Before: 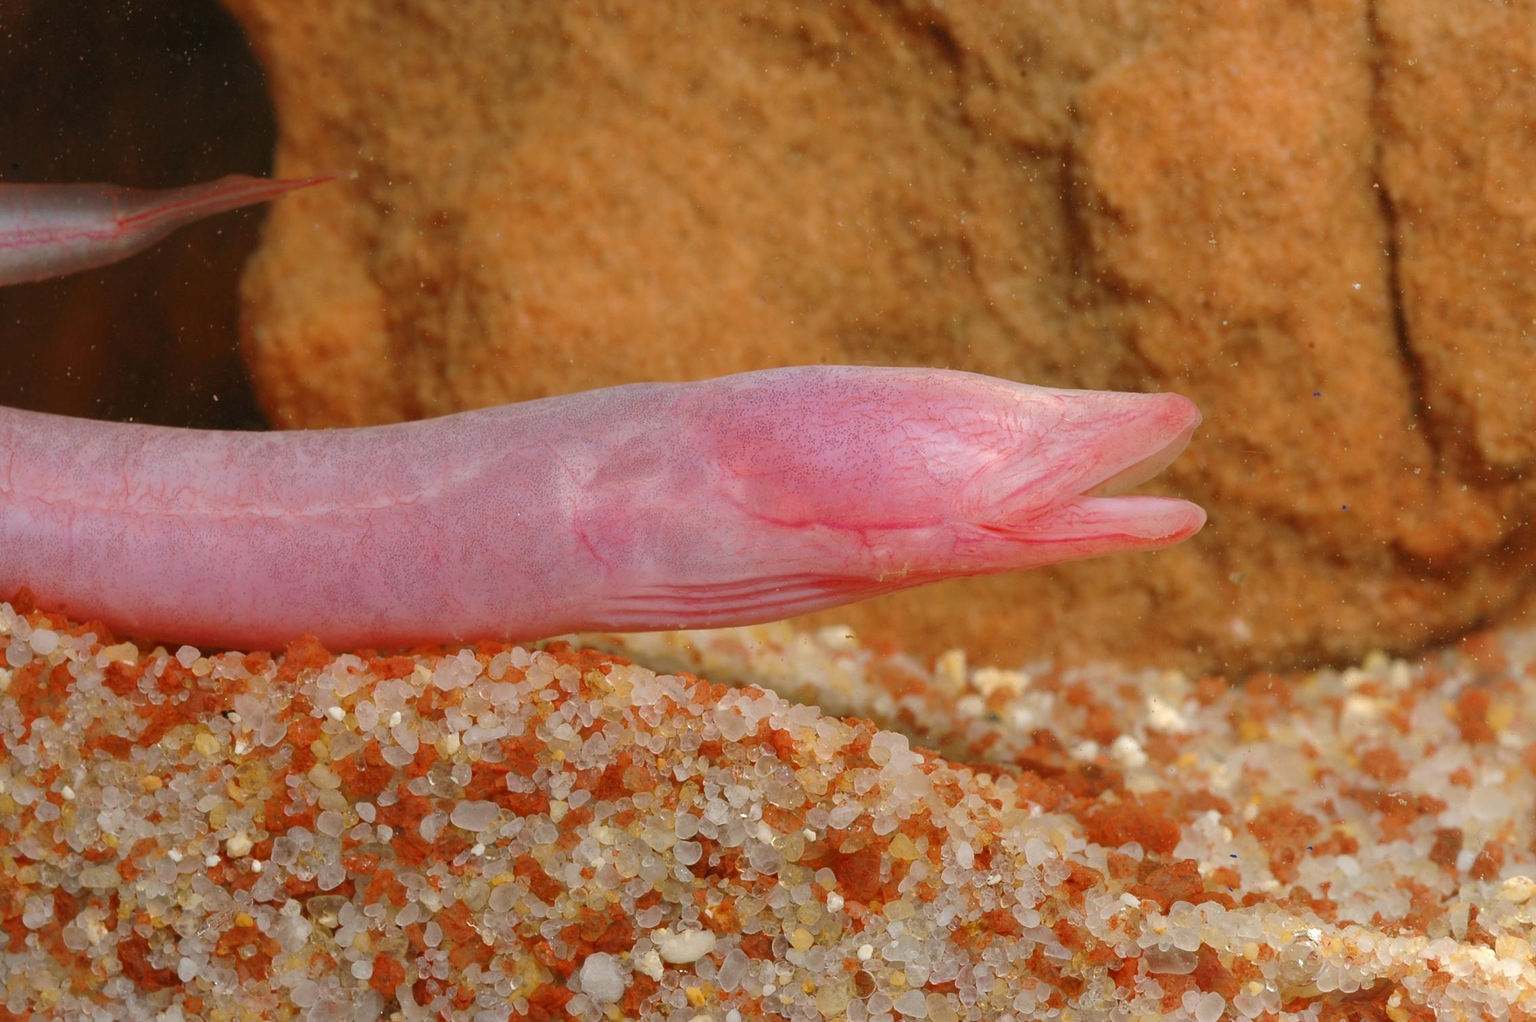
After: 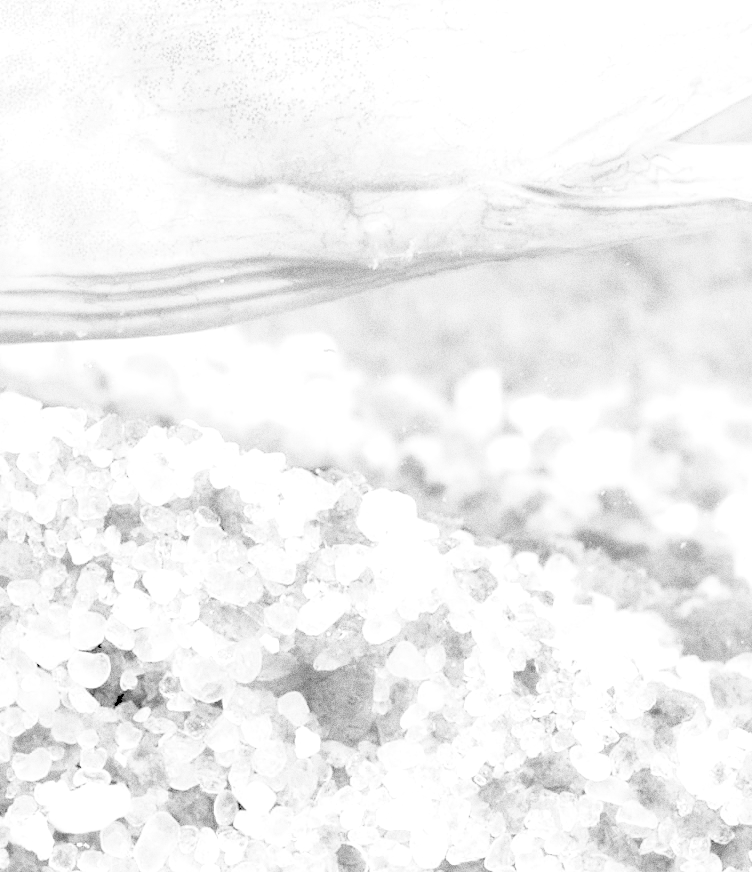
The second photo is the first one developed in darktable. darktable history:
color correction: saturation 0.5
exposure: black level correction 0.016, exposure 1.774 EV, compensate highlight preservation false
crop: left 40.878%, top 39.176%, right 25.993%, bottom 3.081%
monochrome: on, module defaults
base curve: curves: ch0 [(0, 0) (0.028, 0.03) (0.121, 0.232) (0.46, 0.748) (0.859, 0.968) (1, 1)], preserve colors none
grain: coarseness 0.09 ISO, strength 40%
rgb levels: levels [[0.027, 0.429, 0.996], [0, 0.5, 1], [0, 0.5, 1]]
